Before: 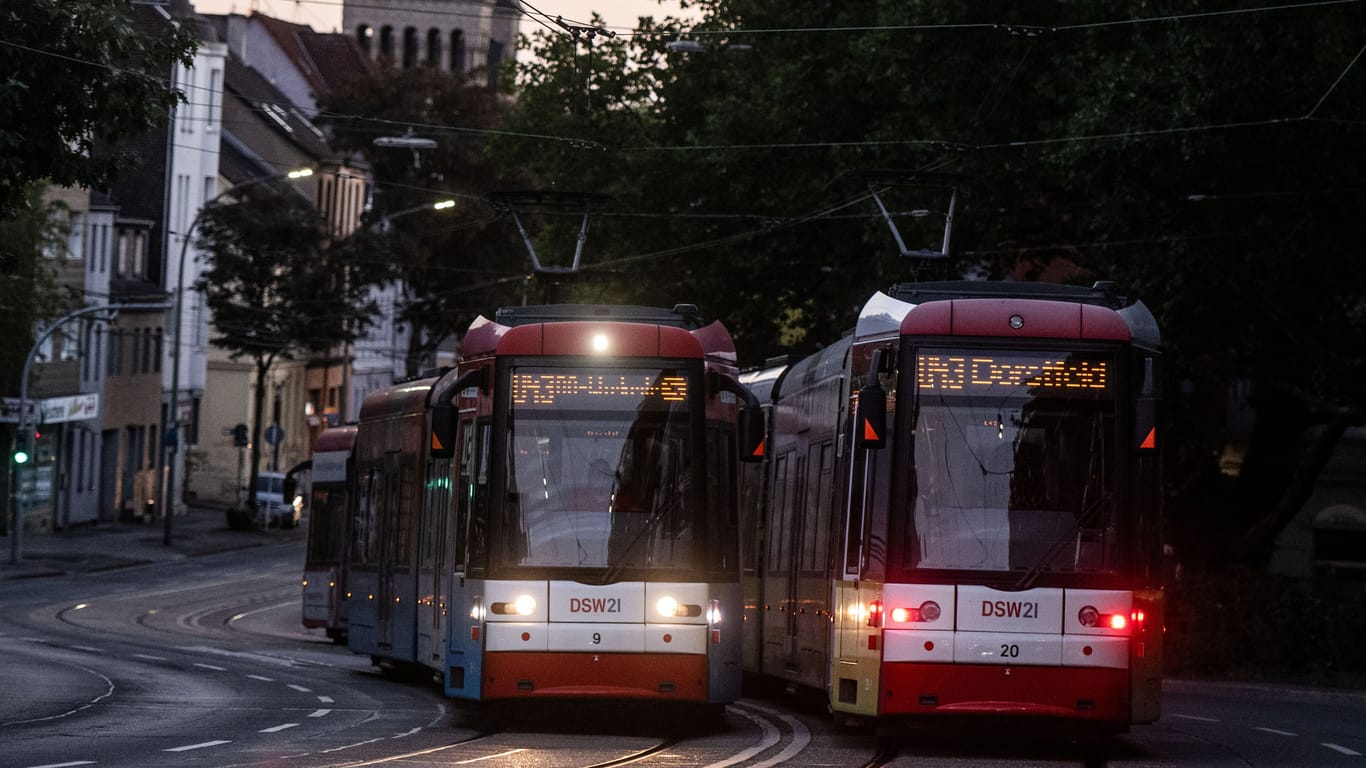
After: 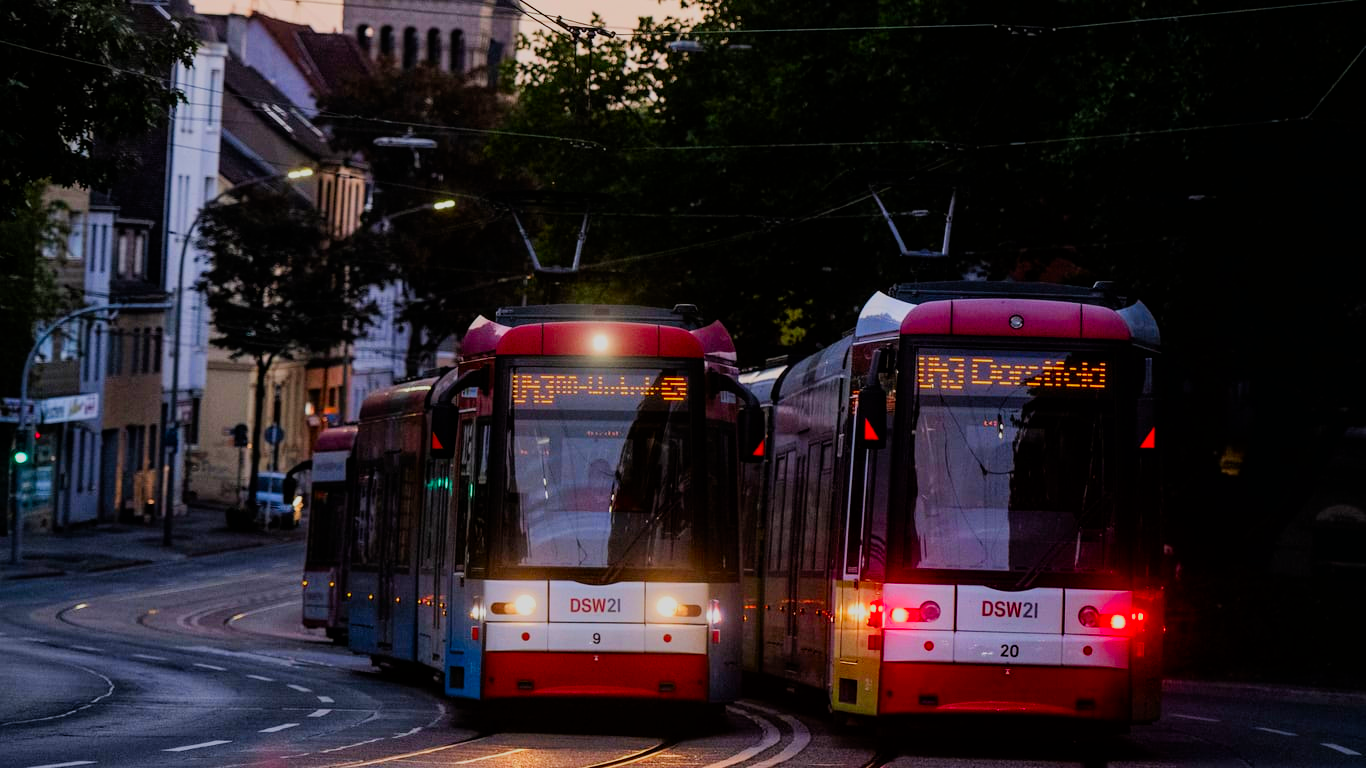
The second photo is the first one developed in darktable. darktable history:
filmic rgb: black relative exposure -7.65 EV, white relative exposure 4.56 EV, hardness 3.61
color correction: highlights b* -0.059, saturation 2.17
